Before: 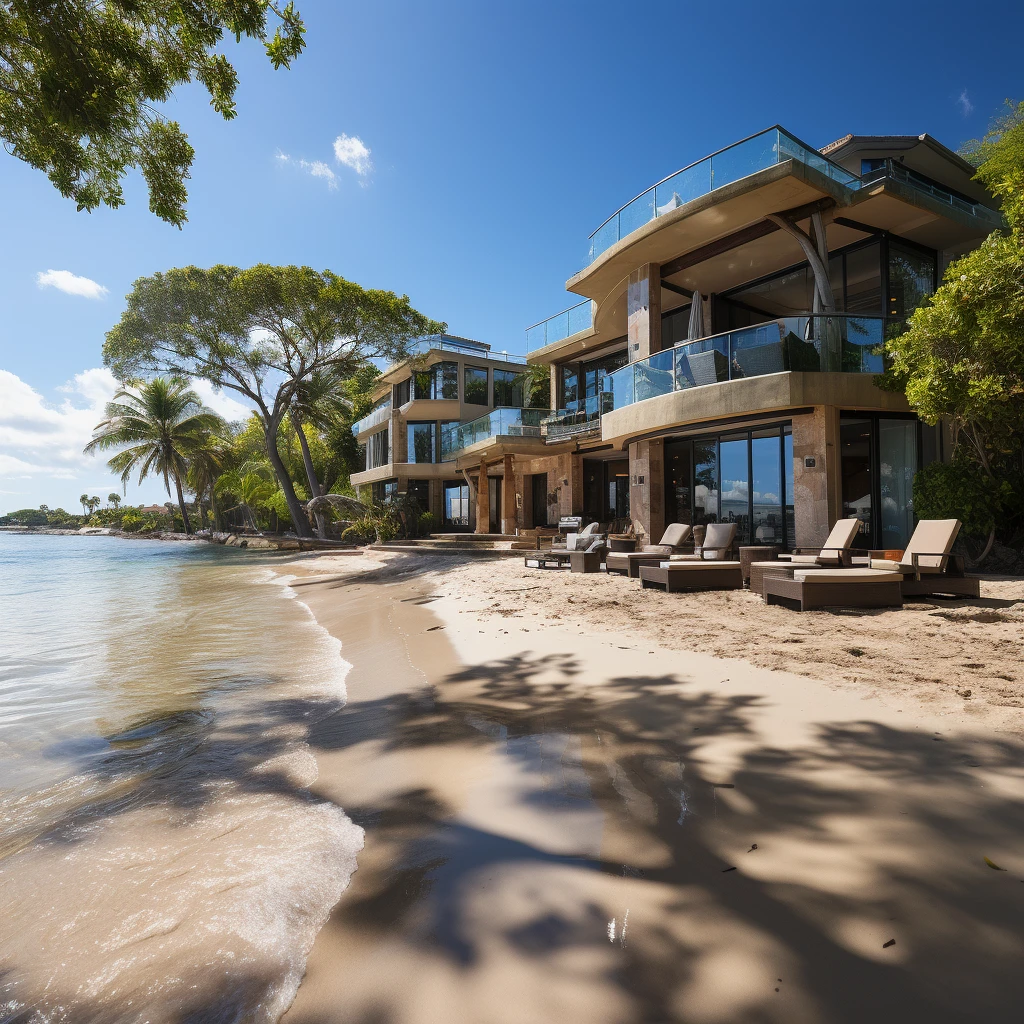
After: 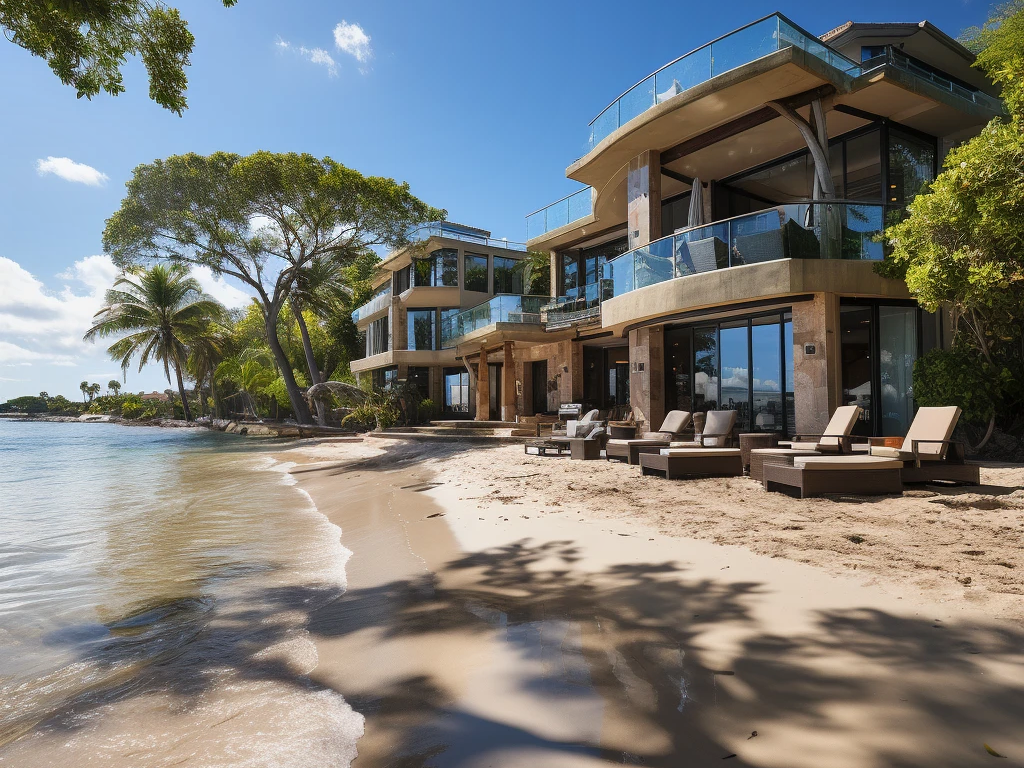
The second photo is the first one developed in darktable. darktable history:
shadows and highlights: soften with gaussian
crop: top 11.038%, bottom 13.962%
